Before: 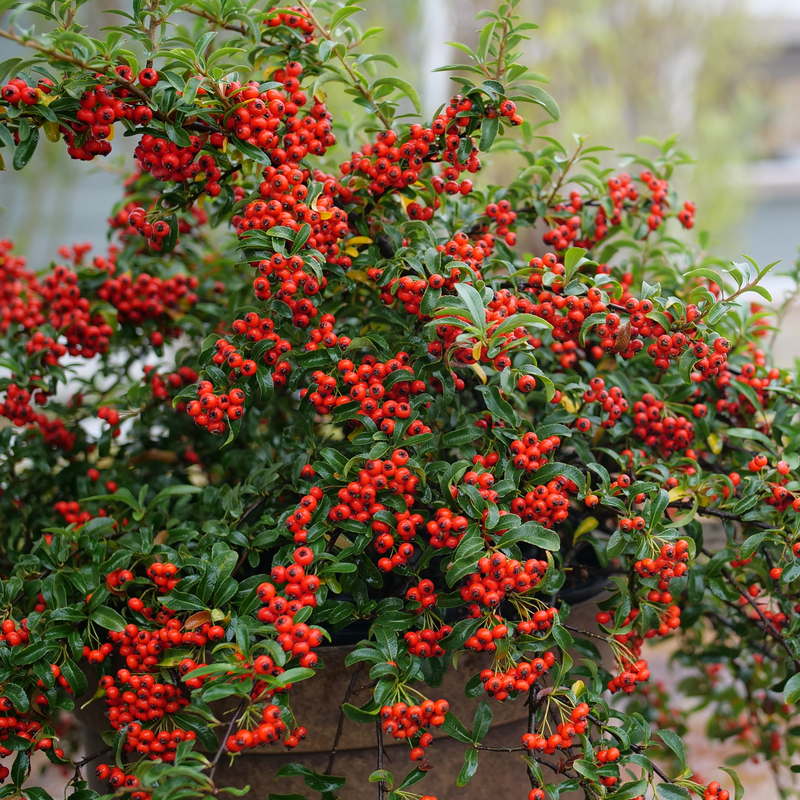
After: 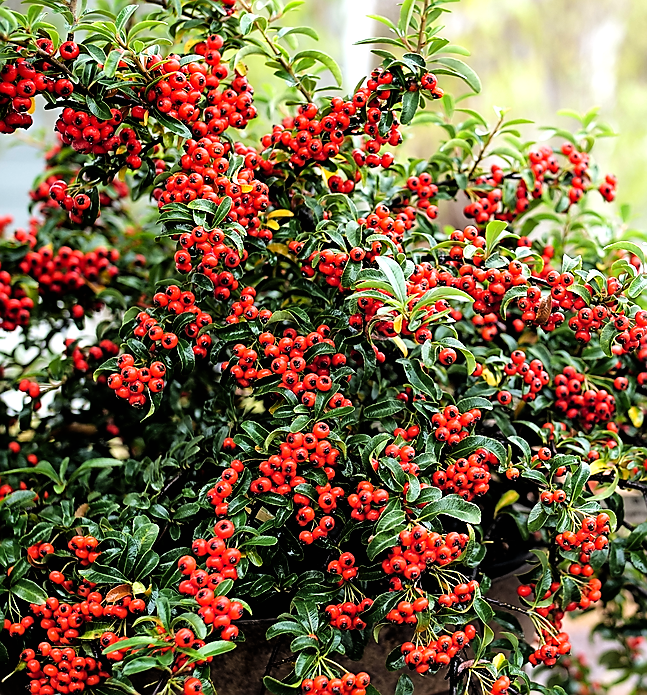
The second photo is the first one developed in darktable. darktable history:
sharpen: radius 1.4, amount 1.25, threshold 0.7
filmic rgb: black relative exposure -5 EV, hardness 2.88, contrast 1.3, highlights saturation mix -30%
levels: levels [0, 0.394, 0.787]
crop: left 9.929%, top 3.475%, right 9.188%, bottom 9.529%
shadows and highlights: shadows 32, highlights -32, soften with gaussian
